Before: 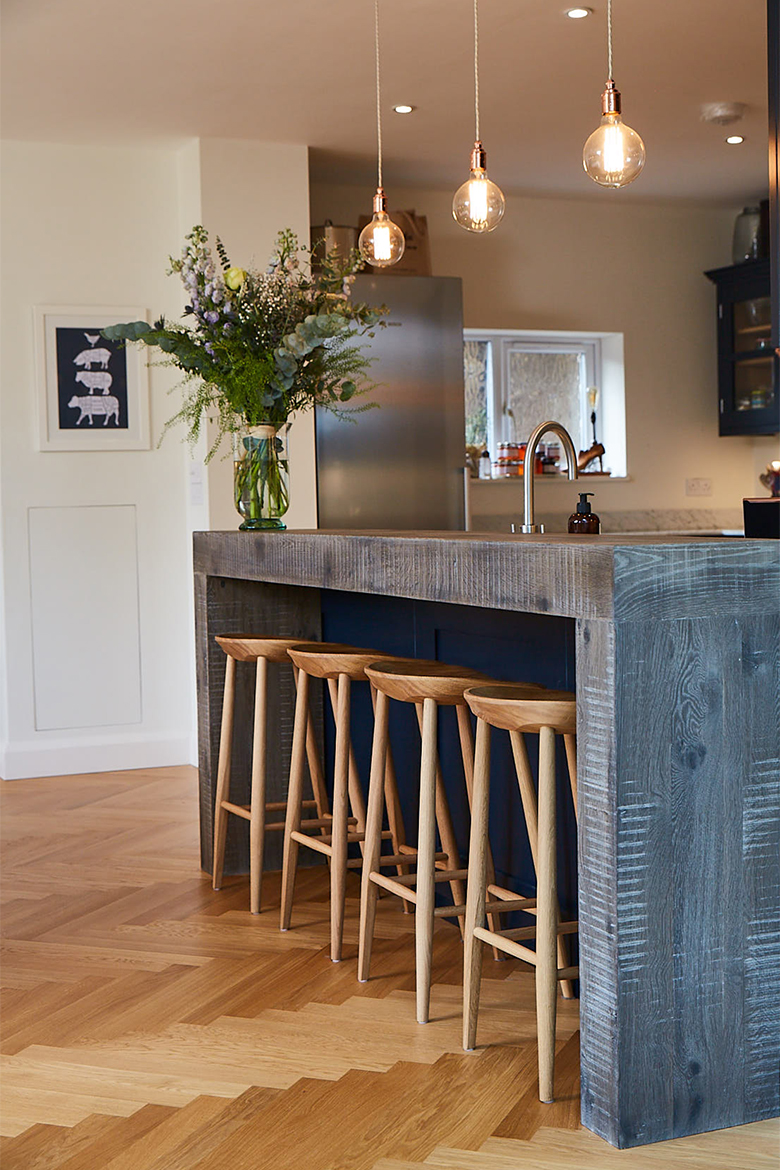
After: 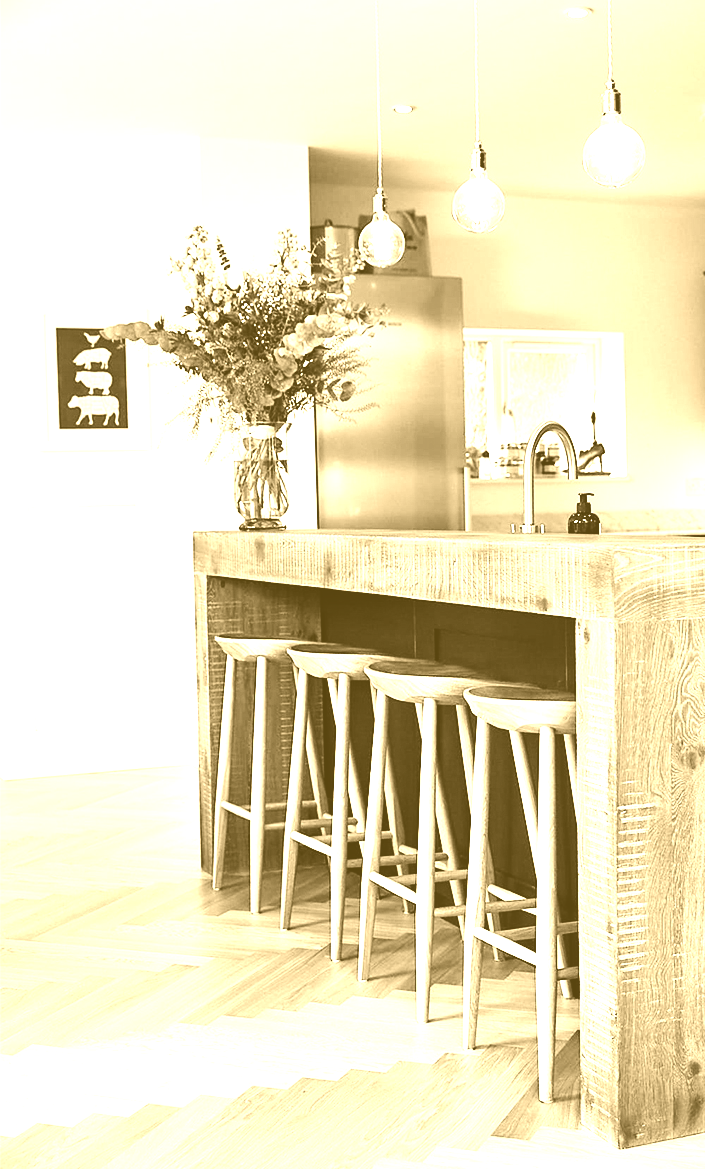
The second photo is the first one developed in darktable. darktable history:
exposure: black level correction 0, exposure 1.35 EV, compensate exposure bias true, compensate highlight preservation false
crop: right 9.509%, bottom 0.031%
contrast equalizer: octaves 7, y [[0.6 ×6], [0.55 ×6], [0 ×6], [0 ×6], [0 ×6]], mix 0.3
colorize: hue 36°, source mix 100%
color balance: gamma [0.9, 0.988, 0.975, 1.025], gain [1.05, 1, 1, 1]
tone curve: curves: ch0 [(0, 0) (0.049, 0.01) (0.154, 0.081) (0.491, 0.519) (0.748, 0.765) (1, 0.919)]; ch1 [(0, 0) (0.172, 0.123) (0.317, 0.272) (0.401, 0.422) (0.499, 0.497) (0.531, 0.54) (0.615, 0.603) (0.741, 0.783) (1, 1)]; ch2 [(0, 0) (0.411, 0.424) (0.483, 0.478) (0.544, 0.56) (0.686, 0.638) (1, 1)], color space Lab, independent channels, preserve colors none
contrast brightness saturation: saturation -0.05
